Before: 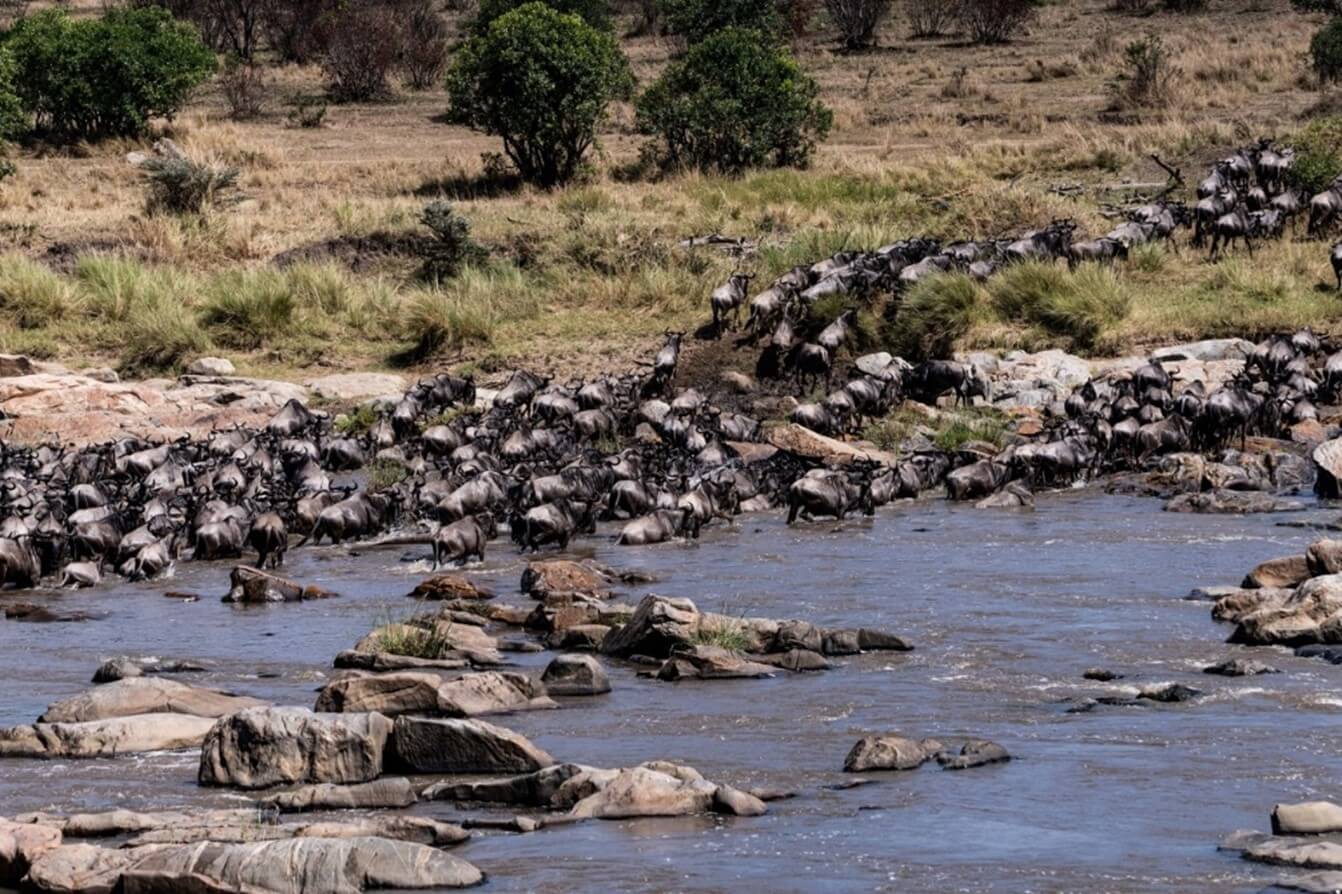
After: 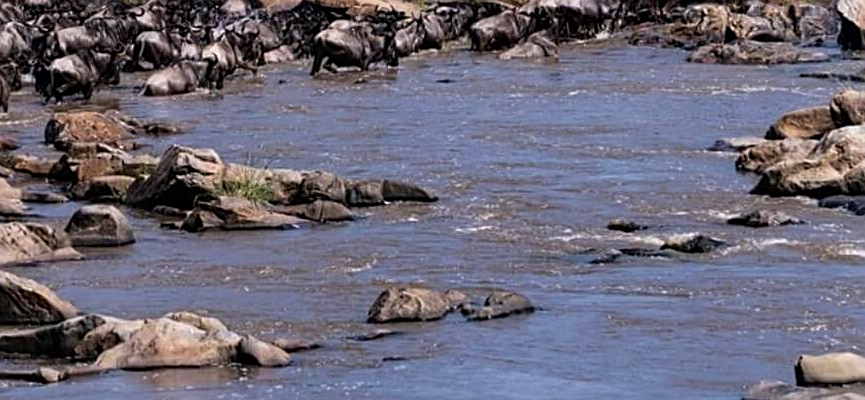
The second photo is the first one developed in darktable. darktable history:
crop and rotate: left 35.509%, top 50.238%, bottom 4.934%
sharpen: on, module defaults
velvia: on, module defaults
